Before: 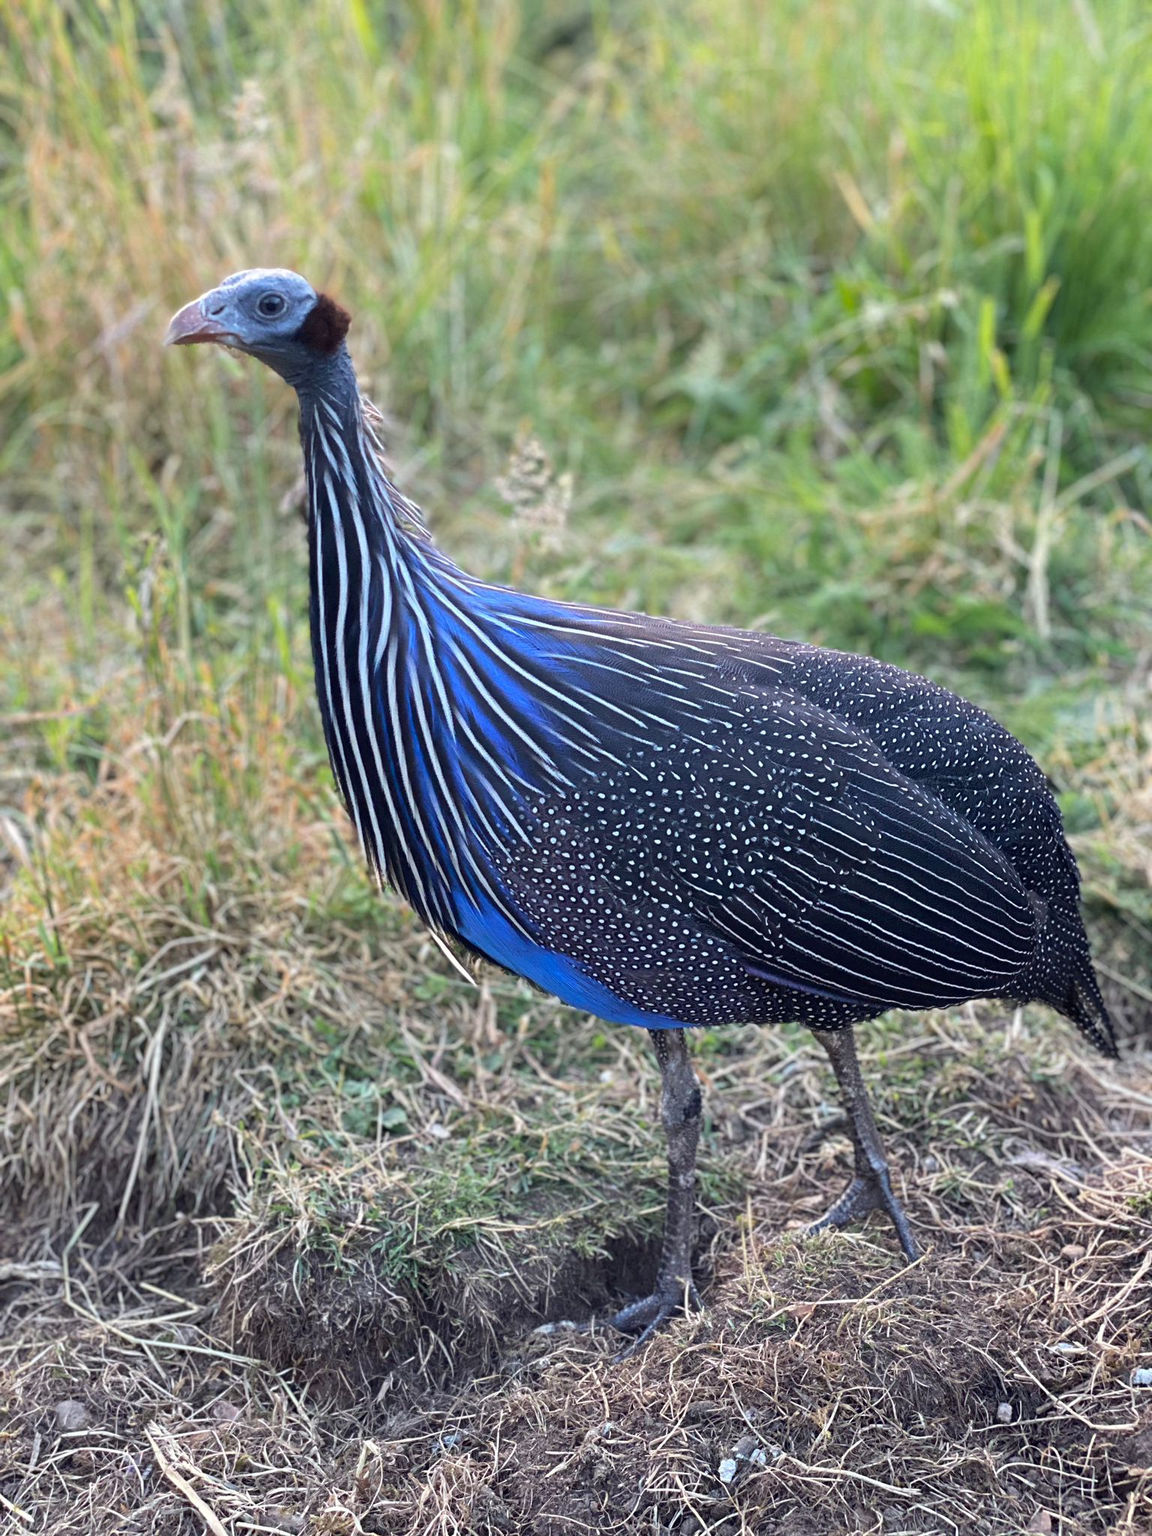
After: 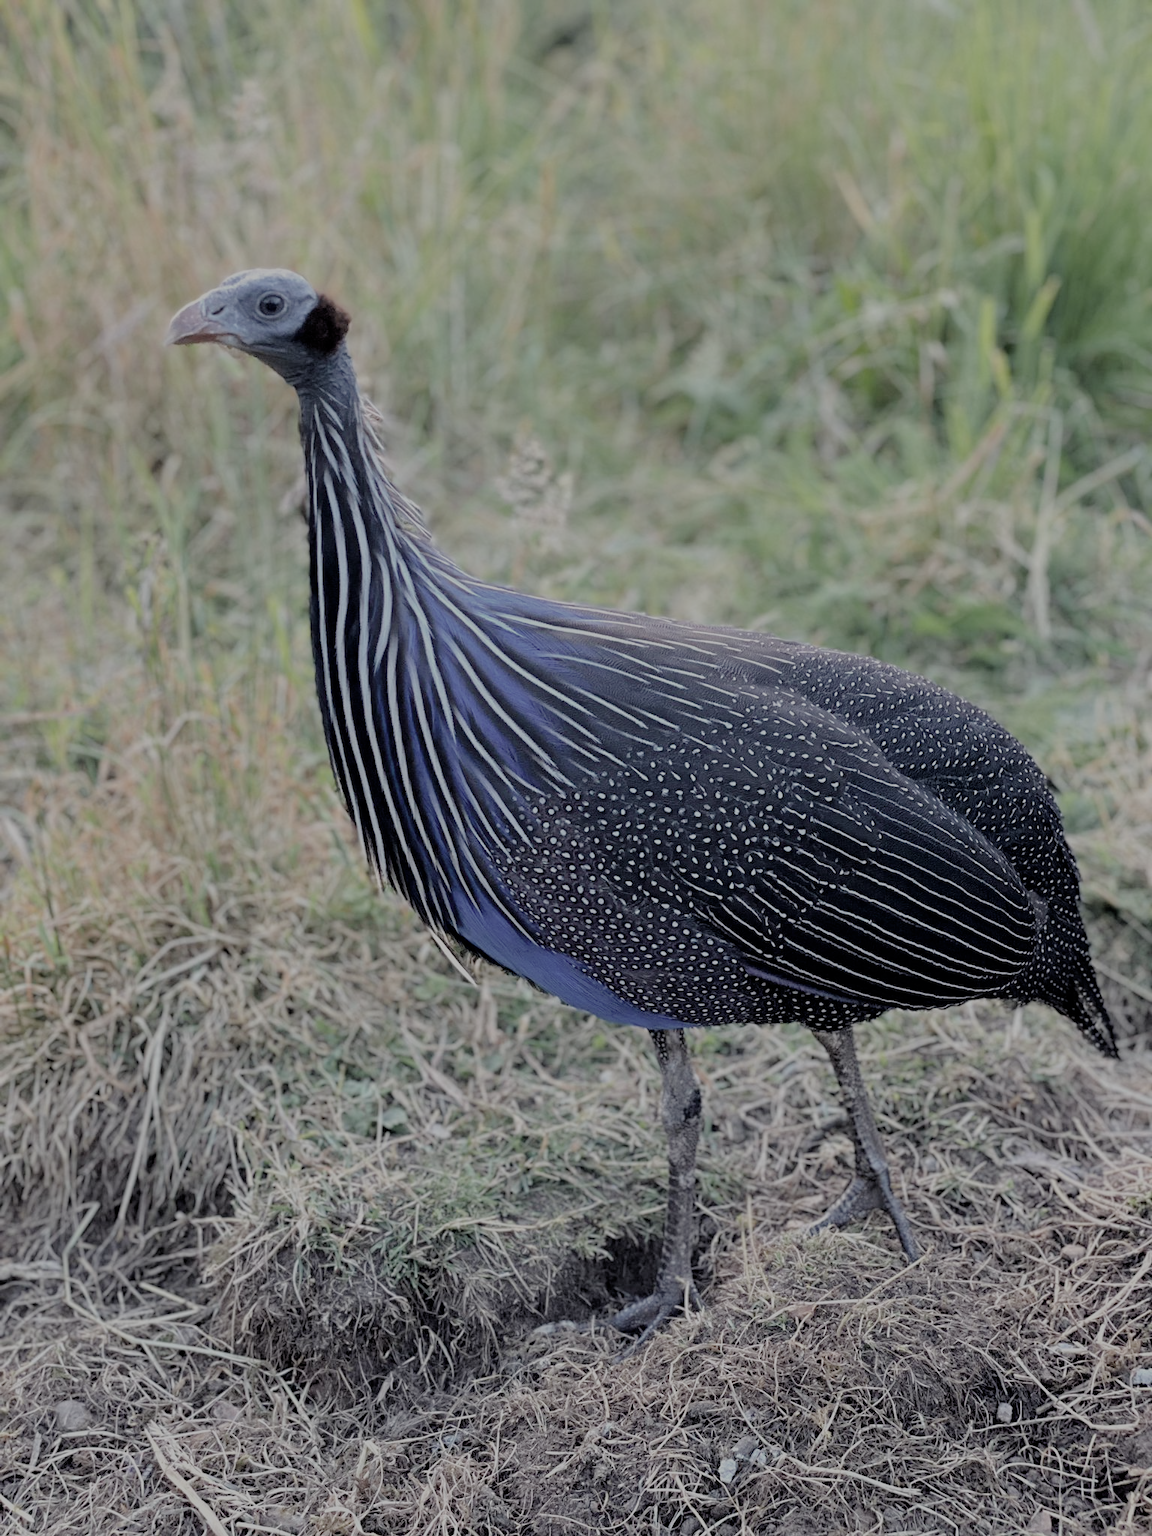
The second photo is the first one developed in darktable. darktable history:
contrast brightness saturation: contrast 0.105, saturation -0.376
filmic rgb: black relative exposure -4.45 EV, white relative exposure 6.55 EV, hardness 1.9, contrast 0.514
shadows and highlights: shadows 6.14, soften with gaussian
